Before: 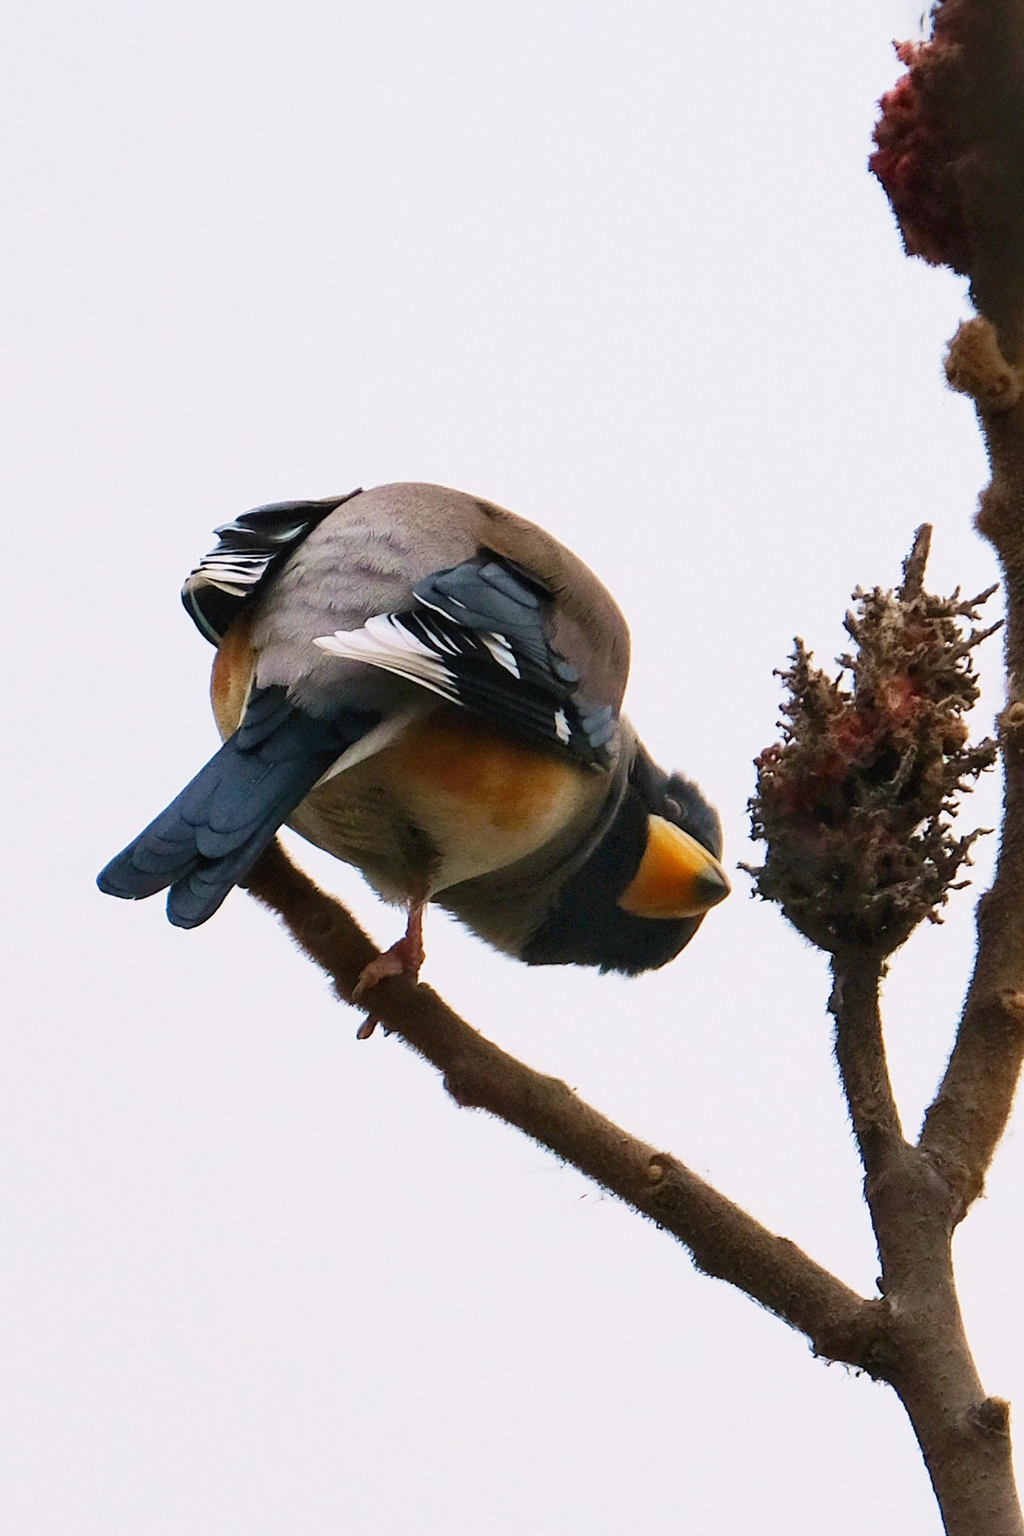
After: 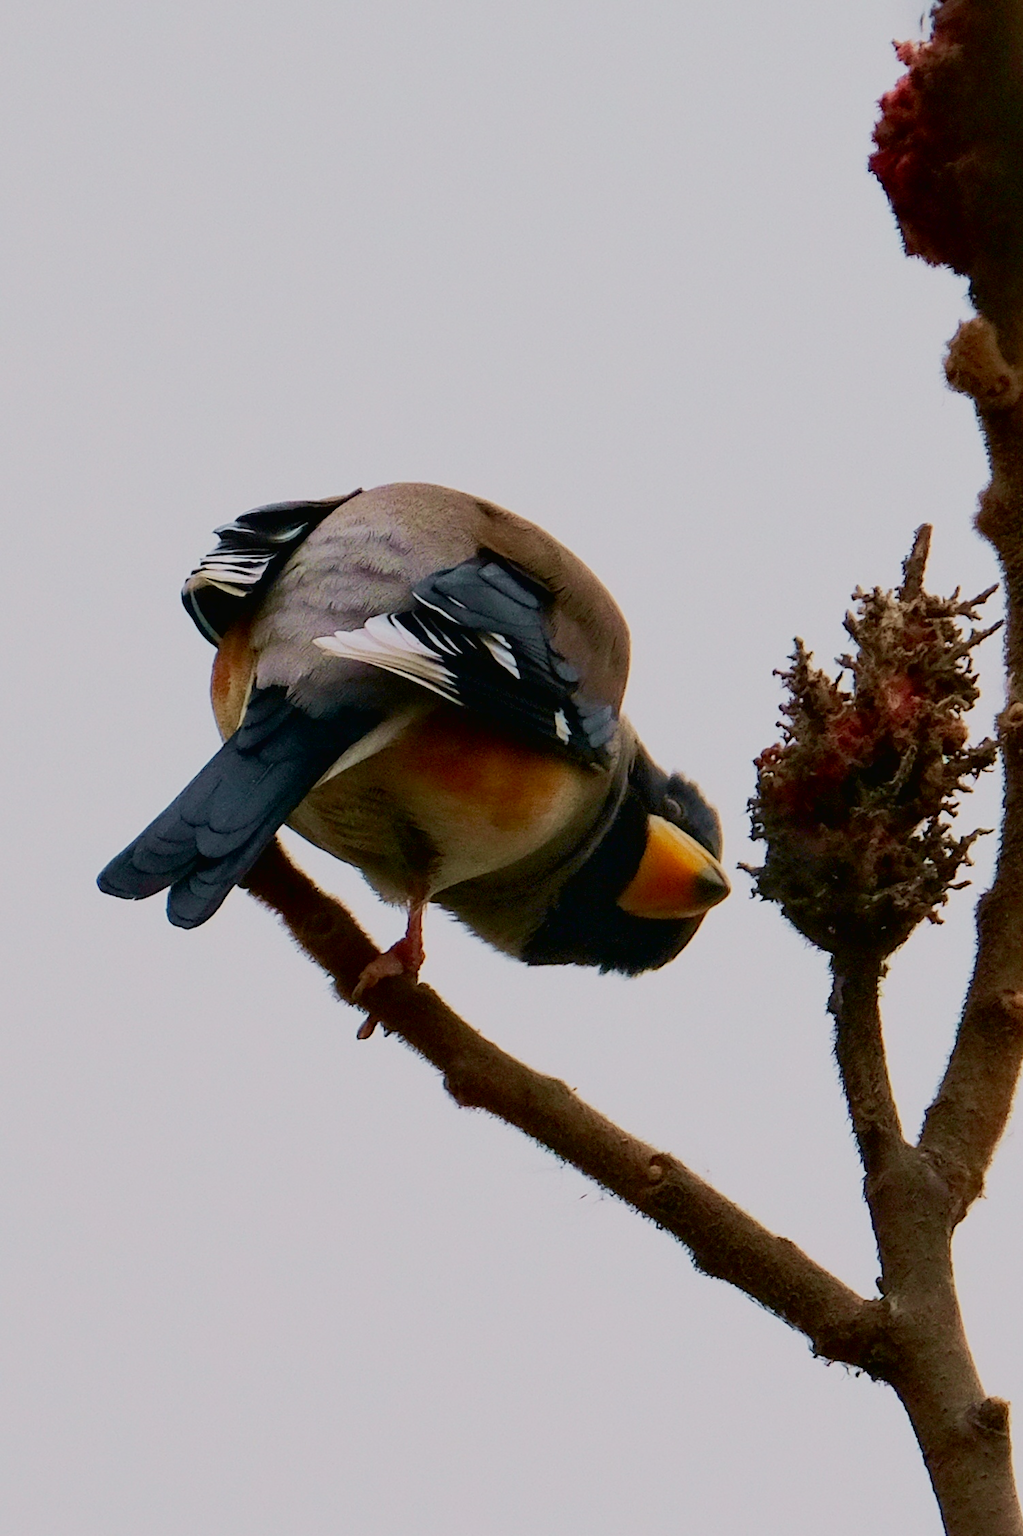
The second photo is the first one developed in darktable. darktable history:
exposure: black level correction 0.011, exposure -0.481 EV, compensate exposure bias true, compensate highlight preservation false
tone curve: curves: ch0 [(0, 0.014) (0.036, 0.047) (0.15, 0.156) (0.27, 0.258) (0.511, 0.506) (0.761, 0.741) (1, 0.919)]; ch1 [(0, 0) (0.179, 0.173) (0.322, 0.32) (0.429, 0.431) (0.502, 0.5) (0.519, 0.522) (0.562, 0.575) (0.631, 0.65) (0.72, 0.692) (1, 1)]; ch2 [(0, 0) (0.29, 0.295) (0.404, 0.436) (0.497, 0.498) (0.533, 0.556) (0.599, 0.607) (0.696, 0.707) (1, 1)], color space Lab, independent channels, preserve colors none
